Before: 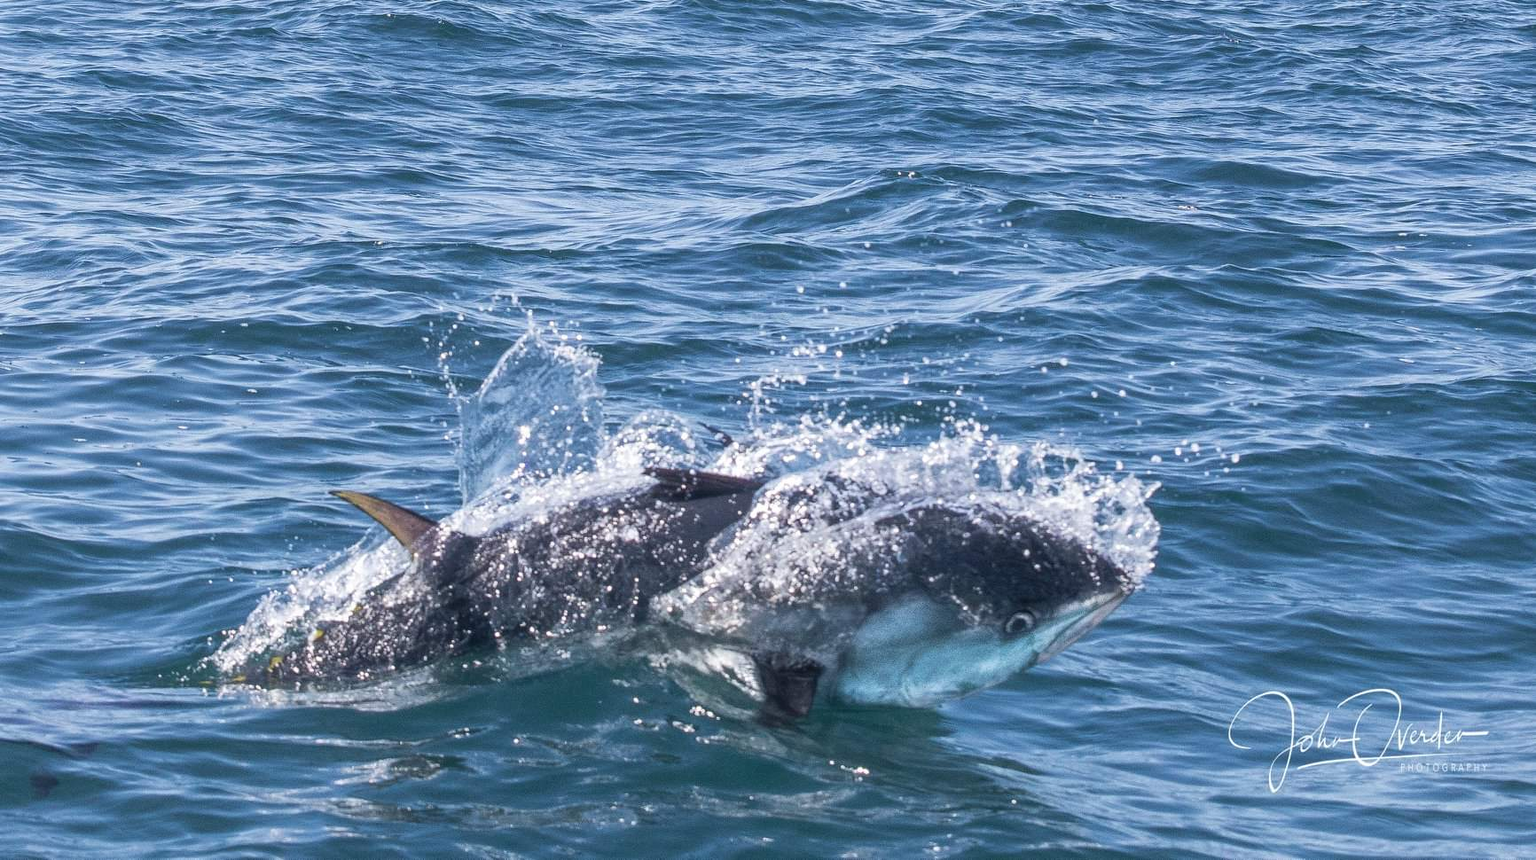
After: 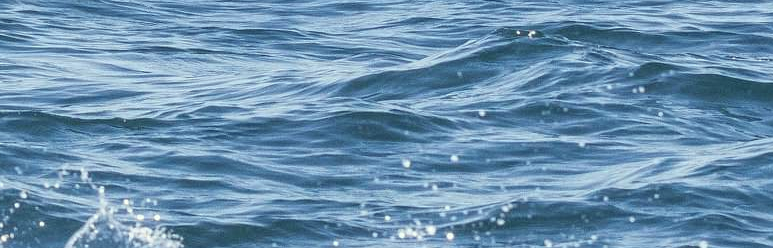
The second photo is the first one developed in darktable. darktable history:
crop: left 28.671%, top 16.807%, right 26.647%, bottom 57.577%
color correction: highlights a* -4.78, highlights b* 5.04, saturation 0.955
